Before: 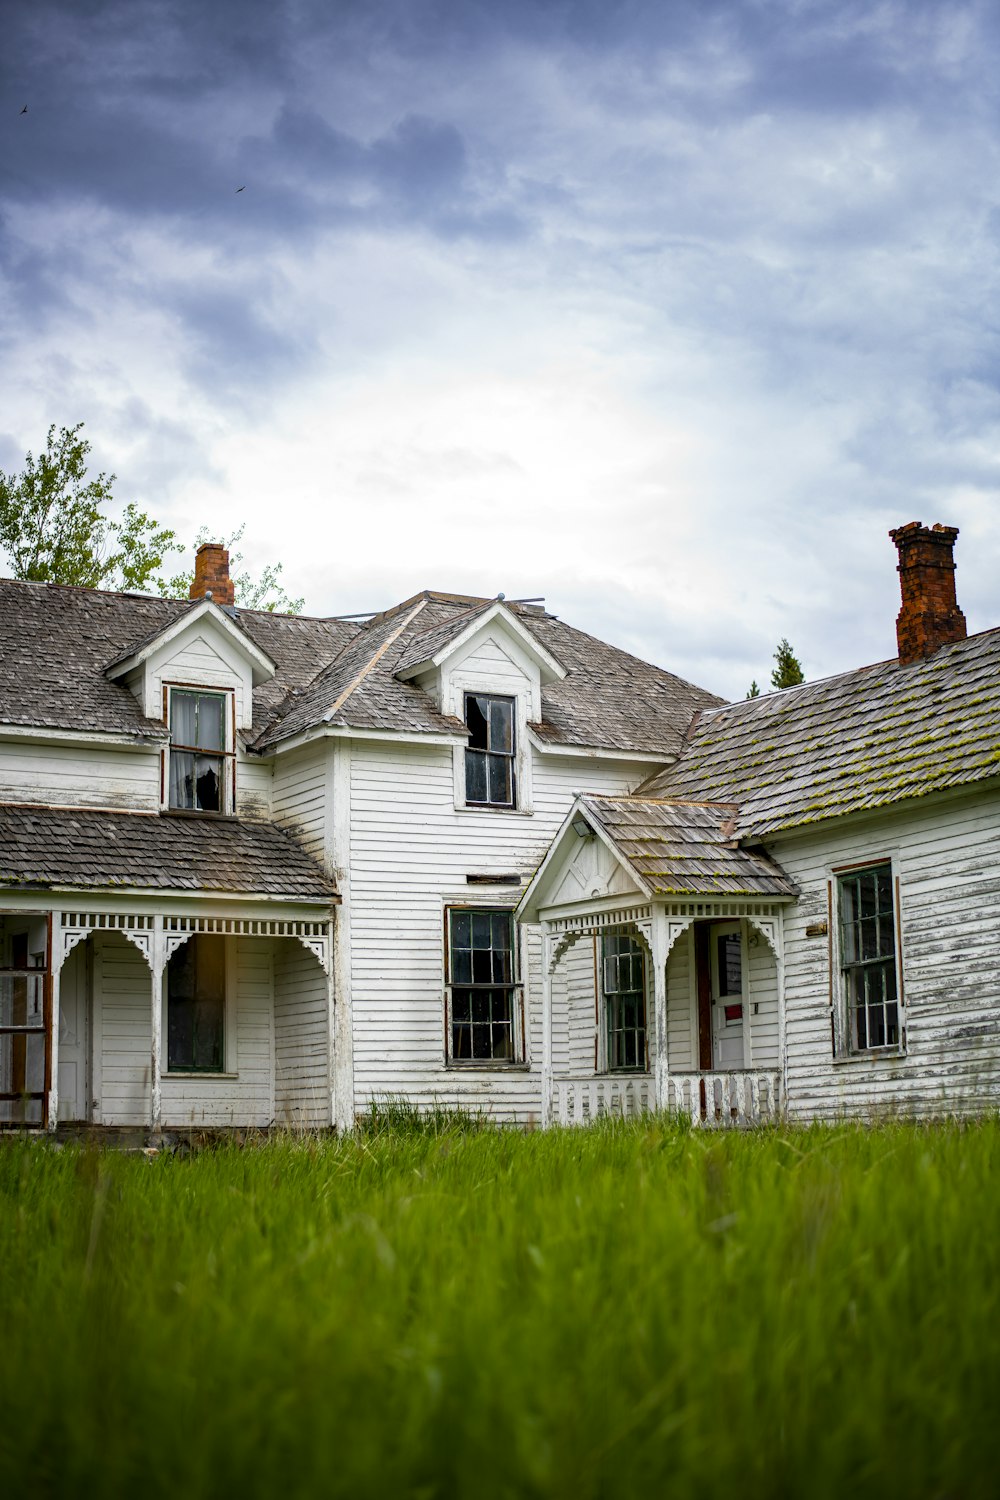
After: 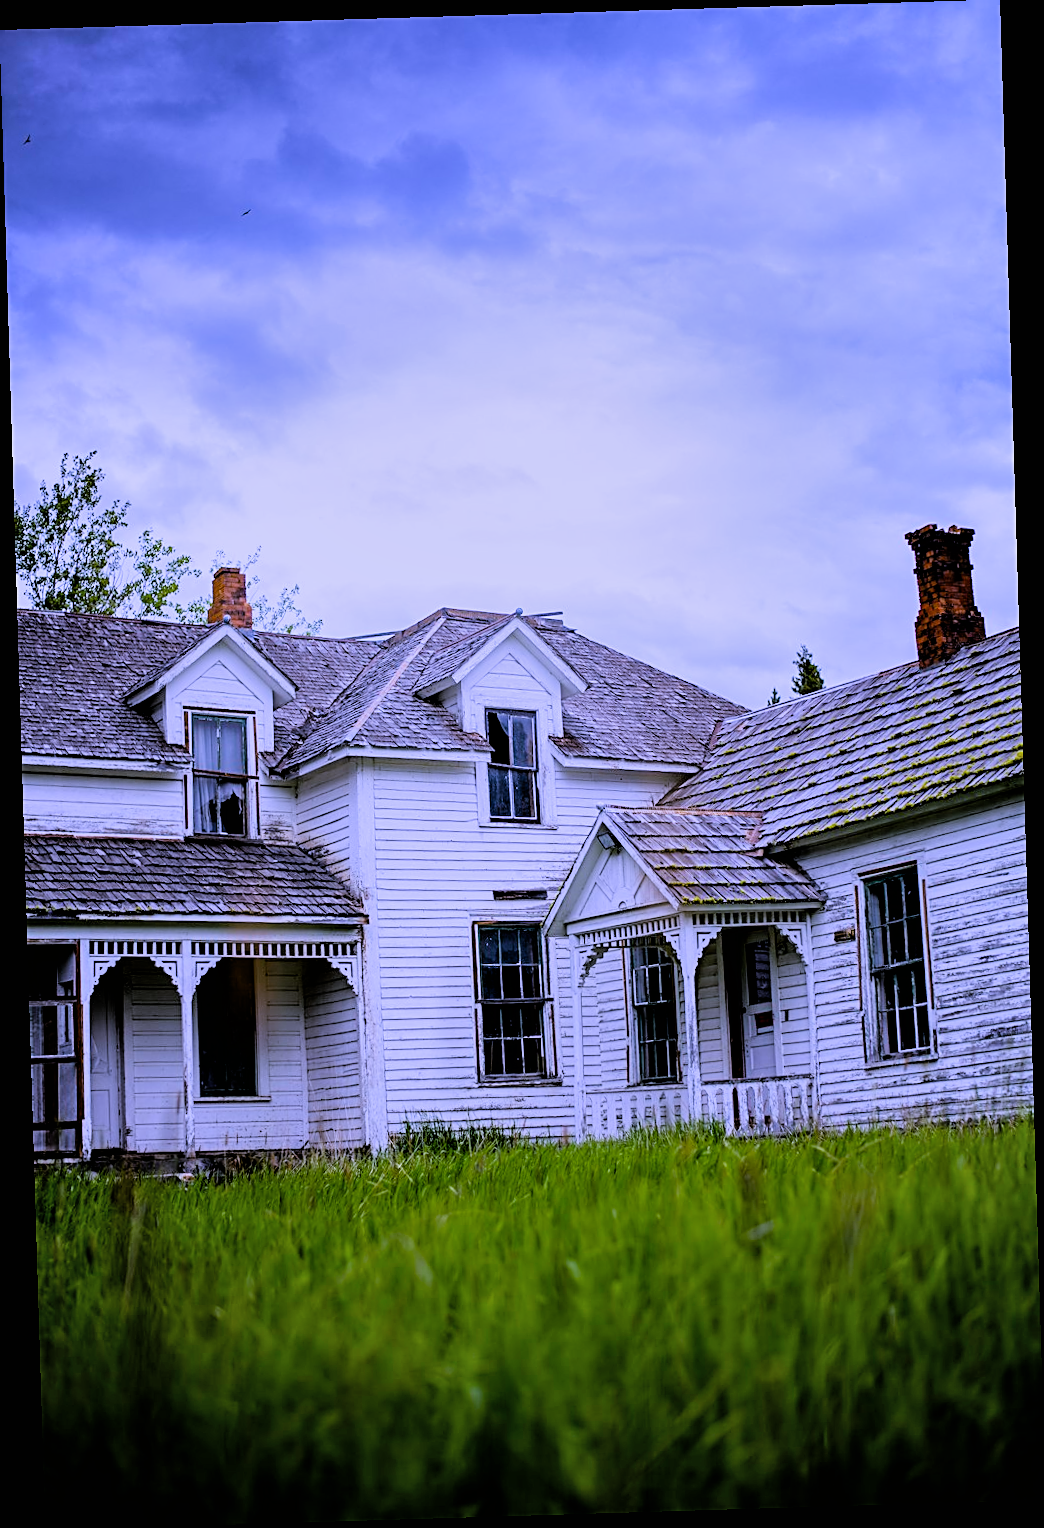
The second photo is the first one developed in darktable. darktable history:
rotate and perspective: rotation -1.75°, automatic cropping off
filmic rgb: black relative exposure -3.86 EV, white relative exposure 3.48 EV, hardness 2.63, contrast 1.103
white balance: red 0.98, blue 1.61
shadows and highlights: shadows 29.61, highlights -30.47, low approximation 0.01, soften with gaussian
sharpen: on, module defaults
